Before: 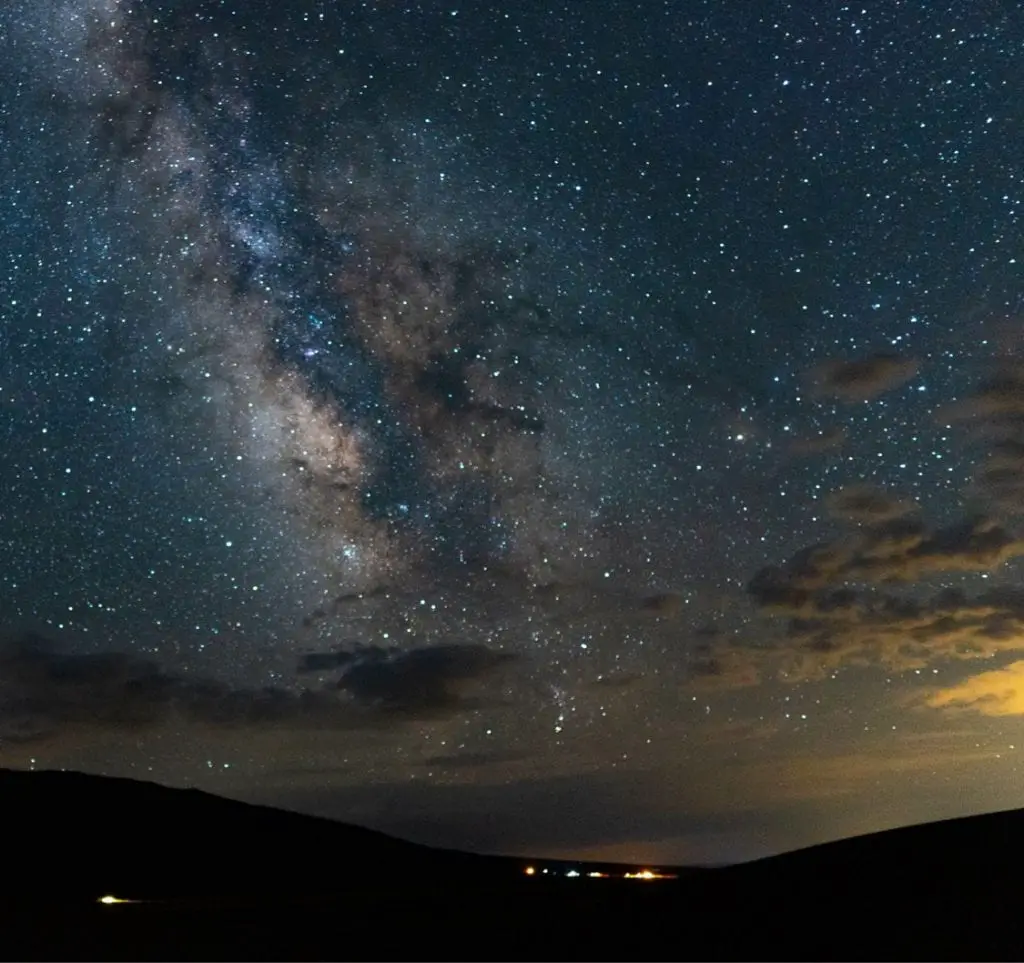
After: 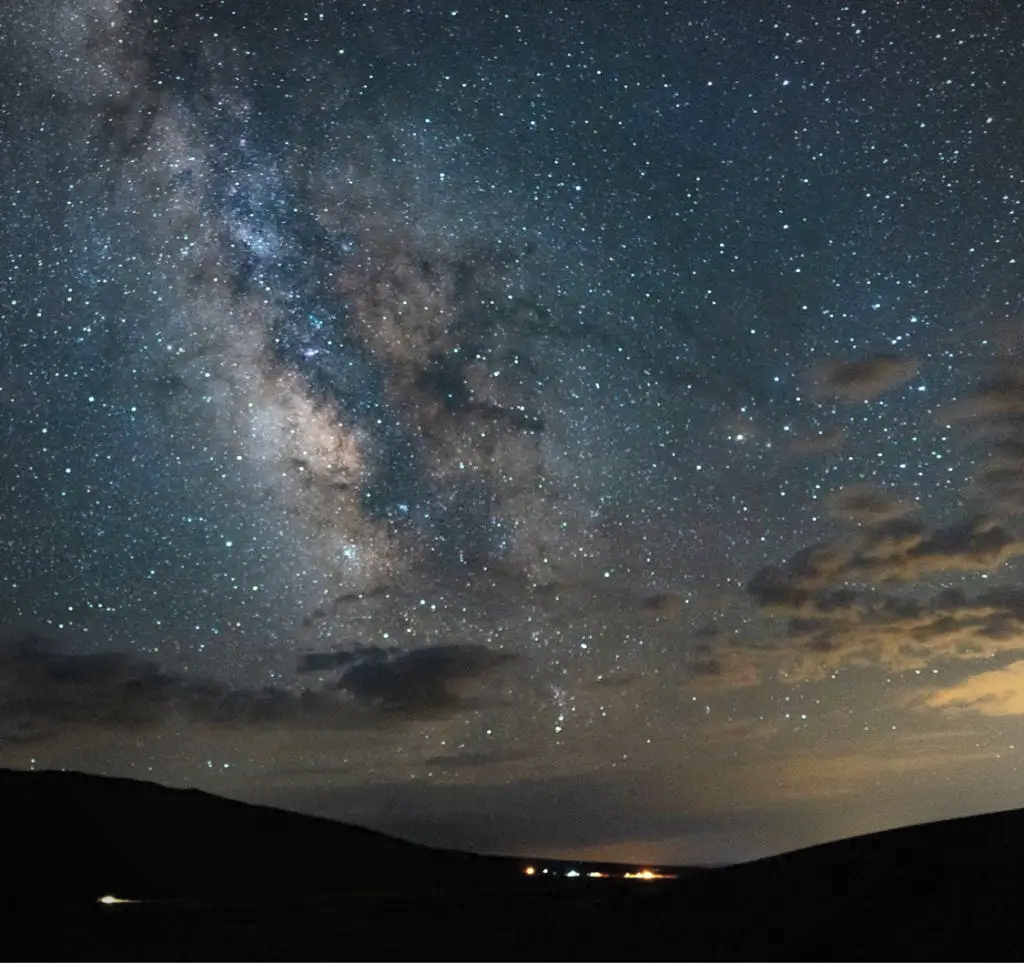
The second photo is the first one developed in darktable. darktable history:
contrast brightness saturation: contrast 0.14, brightness 0.21
vignetting: unbound false
